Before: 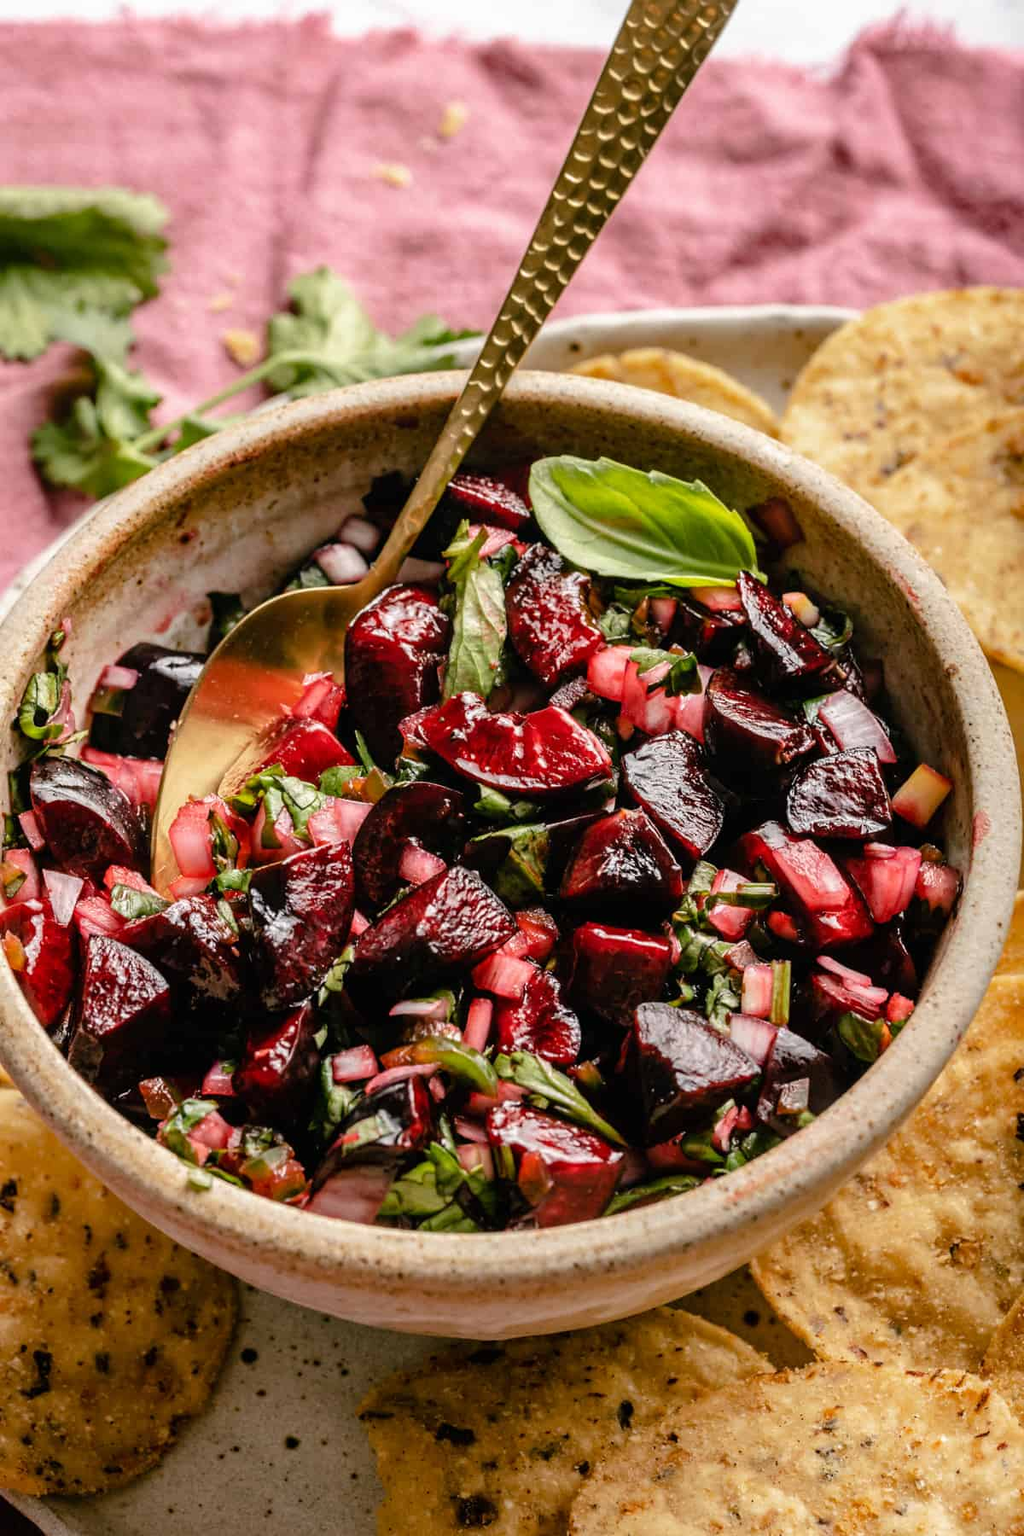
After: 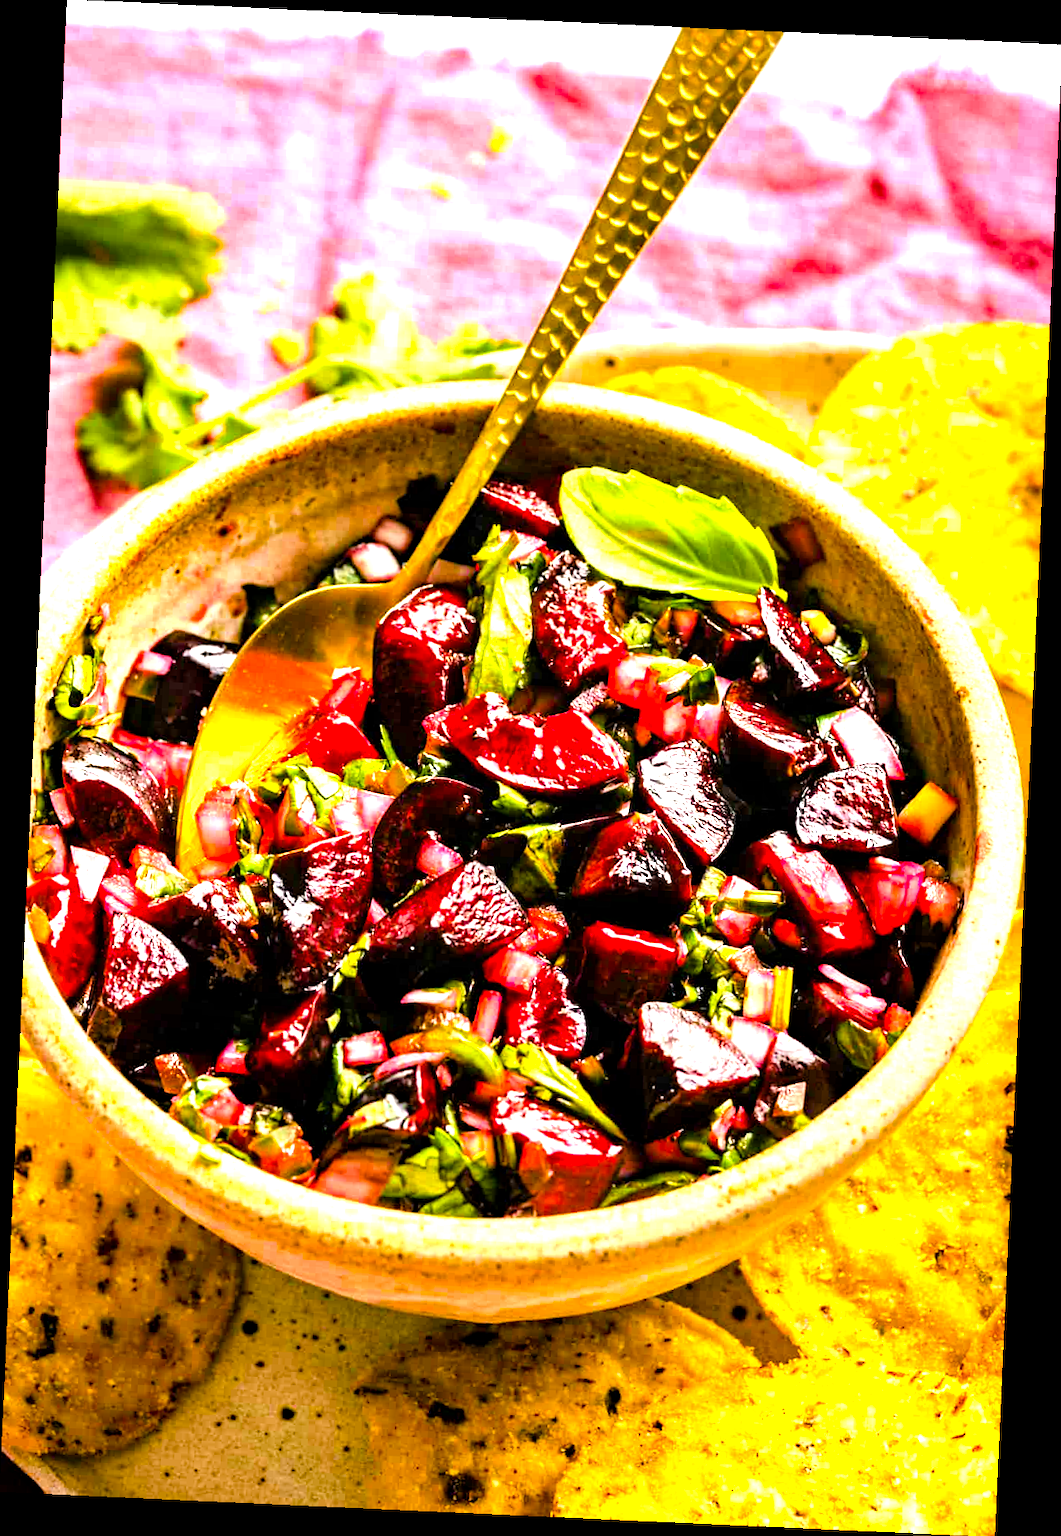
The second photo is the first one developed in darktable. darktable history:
crop and rotate: angle -2.59°
exposure: black level correction 0.001, exposure 1.317 EV, compensate highlight preservation false
color balance rgb: linear chroma grading › global chroma 10.588%, perceptual saturation grading › global saturation 25.373%, global vibrance 45.571%
haze removal: compatibility mode true, adaptive false
tone equalizer: -8 EV -0.394 EV, -7 EV -0.399 EV, -6 EV -0.348 EV, -5 EV -0.184 EV, -3 EV 0.237 EV, -2 EV 0.312 EV, -1 EV 0.4 EV, +0 EV 0.411 EV
